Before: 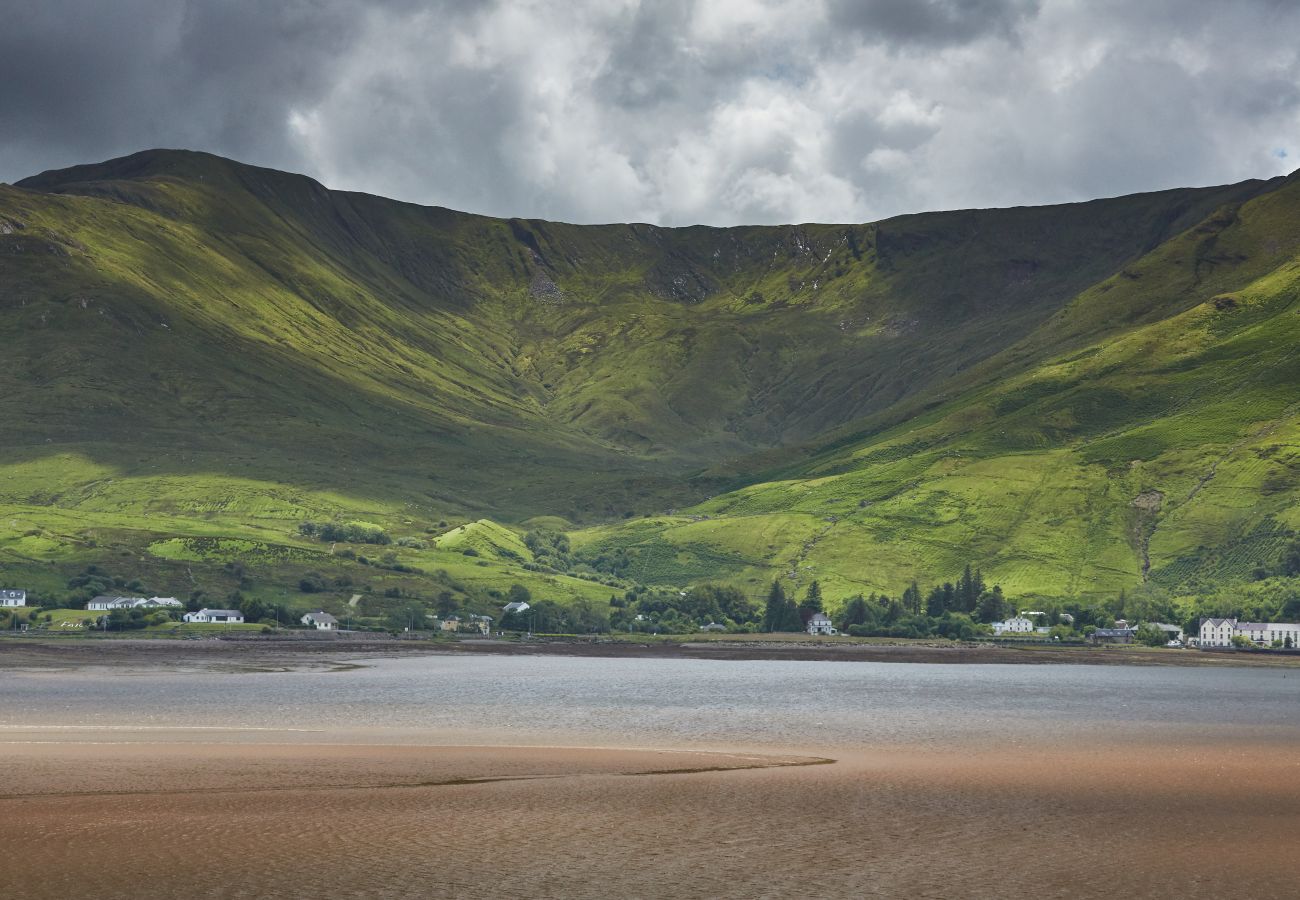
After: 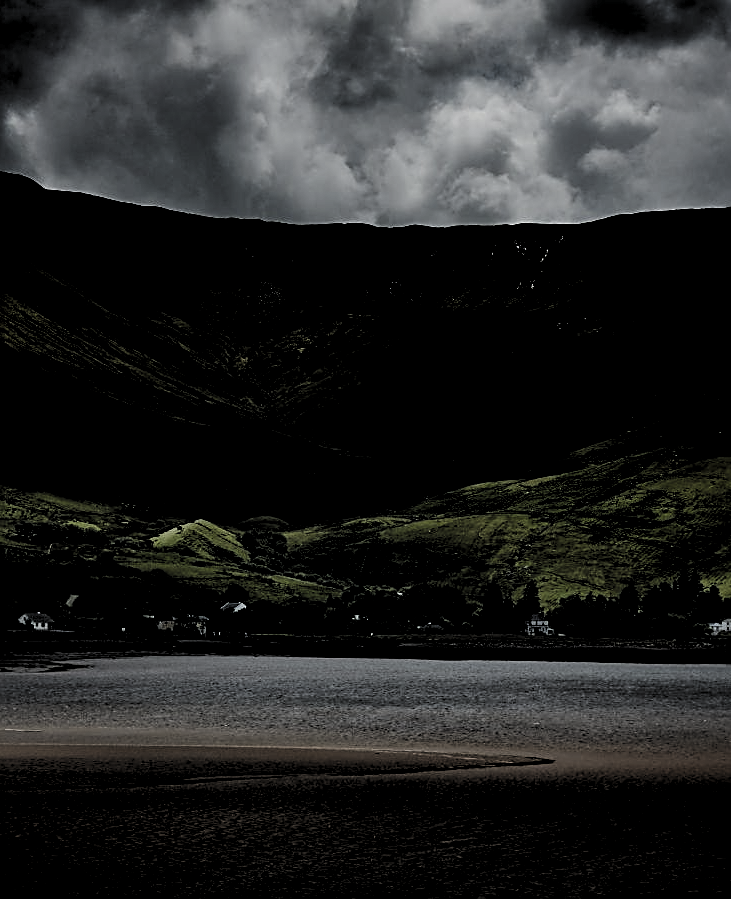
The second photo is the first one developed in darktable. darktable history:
levels: levels [0.514, 0.759, 1]
filmic rgb: black relative exposure -11.9 EV, white relative exposure 5.43 EV, hardness 4.49, latitude 49.86%, contrast 1.142, preserve chrominance no, color science v4 (2020), contrast in shadows soft, contrast in highlights soft
crop: left 21.791%, right 21.971%, bottom 0.012%
sharpen: on, module defaults
